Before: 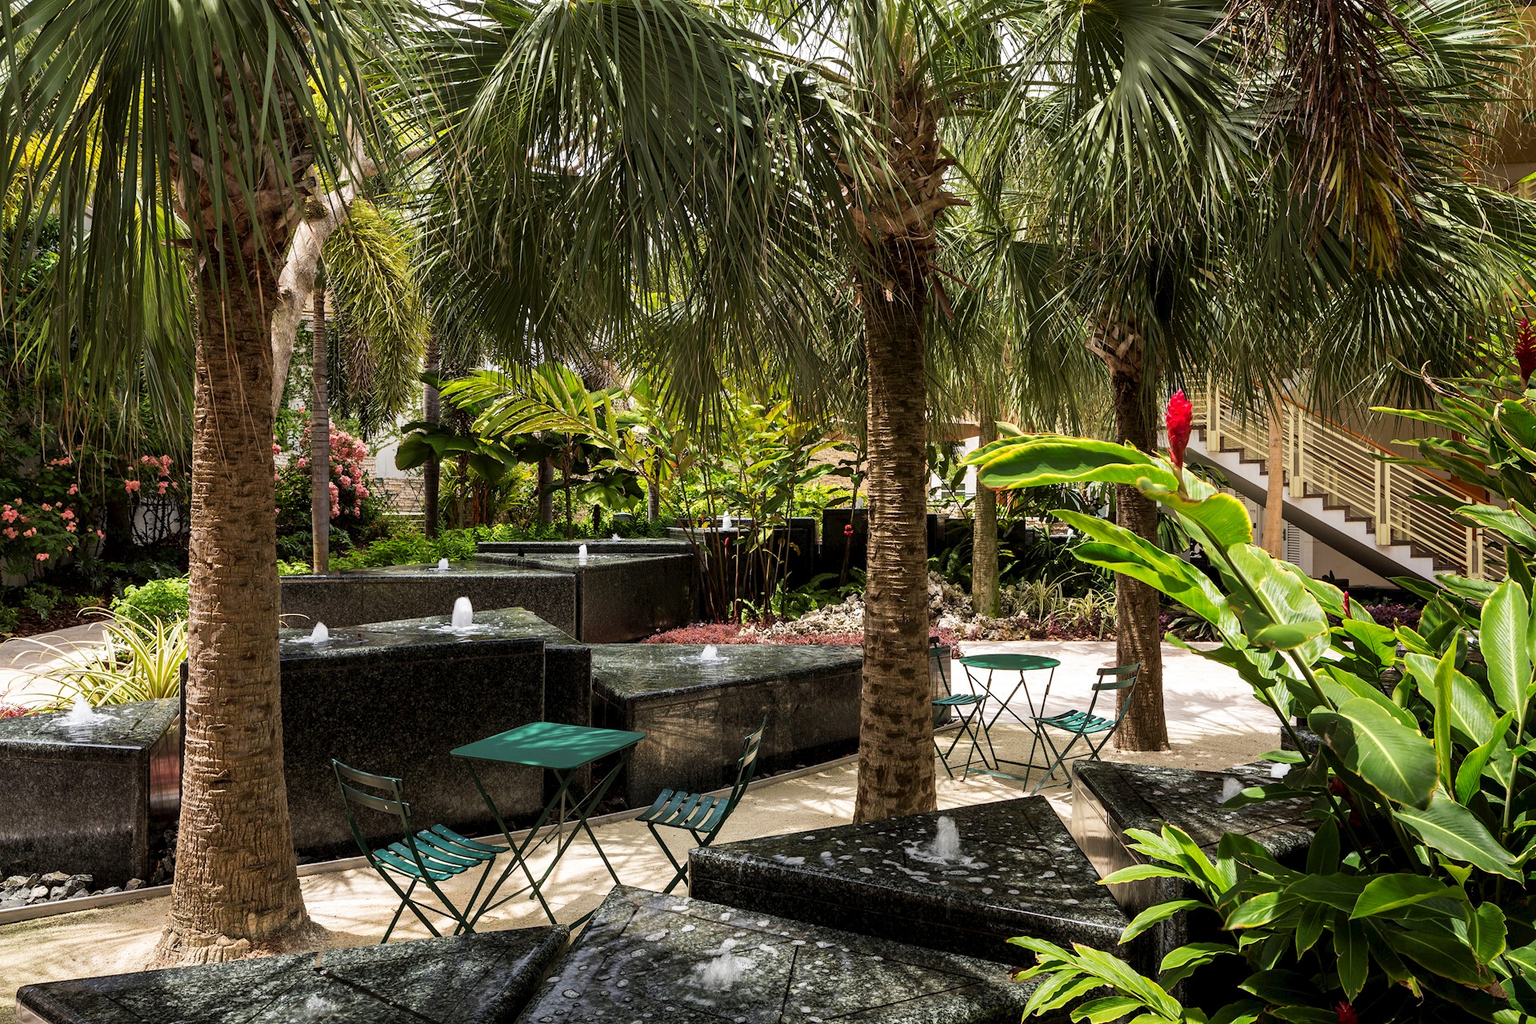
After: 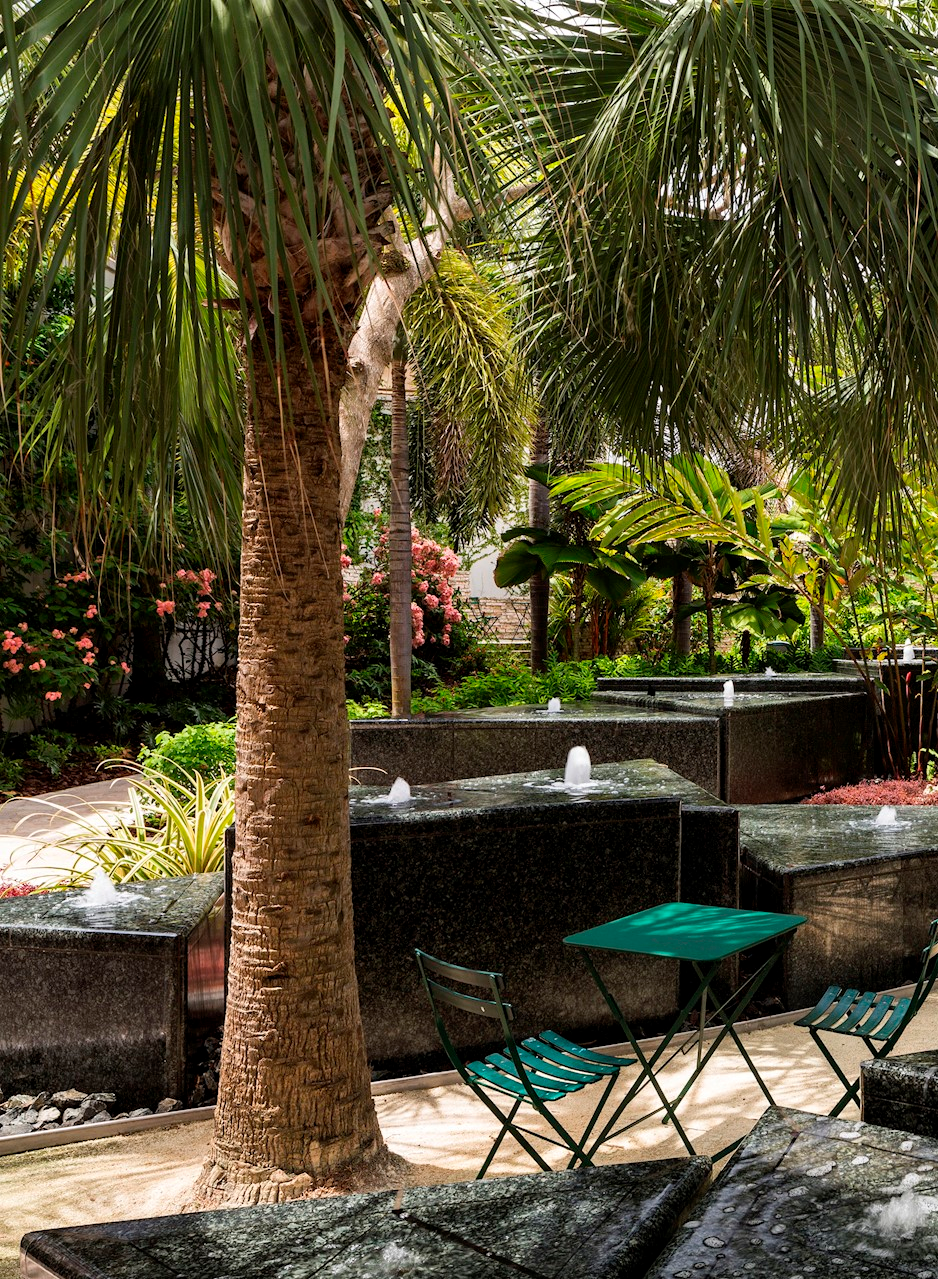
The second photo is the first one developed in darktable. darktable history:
crop and rotate: left 0.045%, top 0%, right 51.05%
